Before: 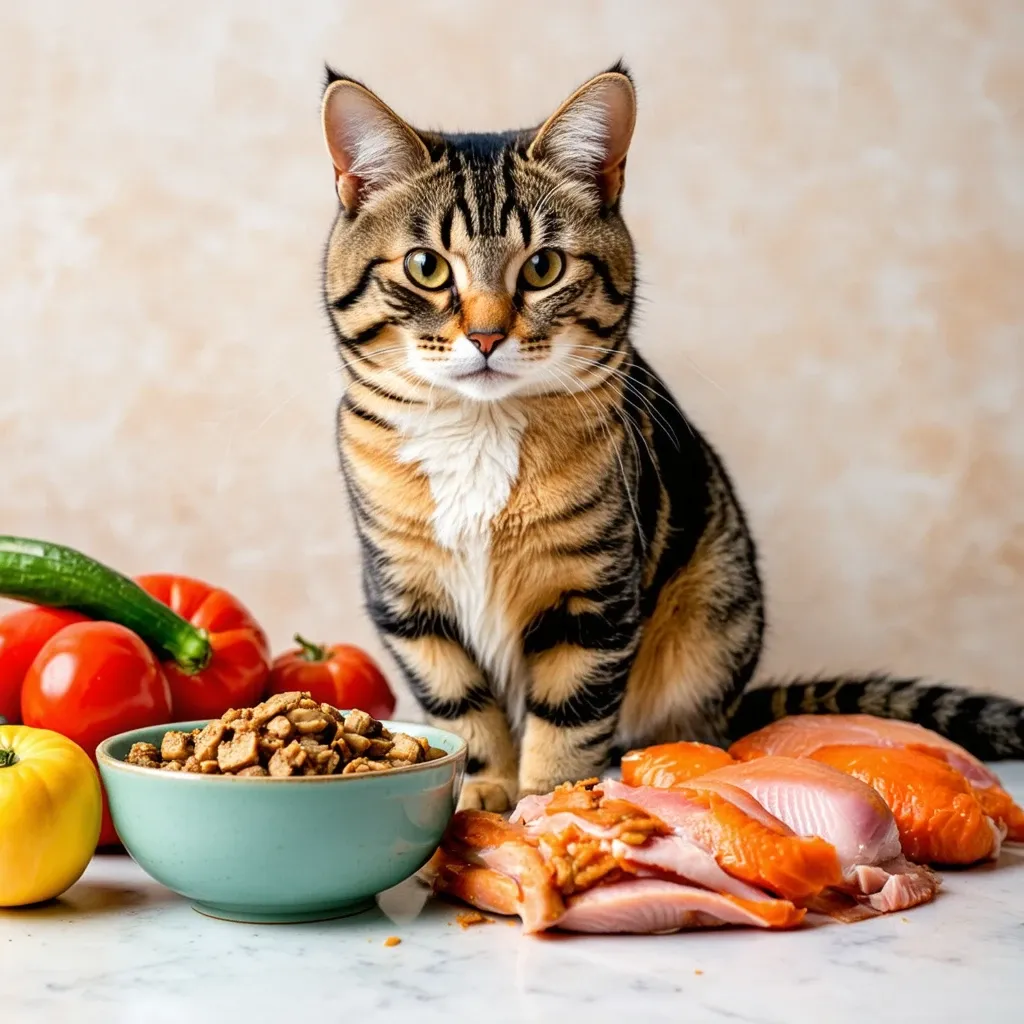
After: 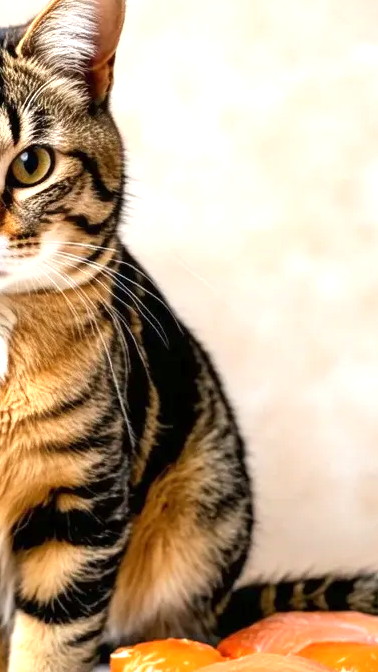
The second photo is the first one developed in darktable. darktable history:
crop and rotate: left 49.936%, top 10.094%, right 13.136%, bottom 24.256%
exposure: exposure 0.781 EV, compensate highlight preservation false
